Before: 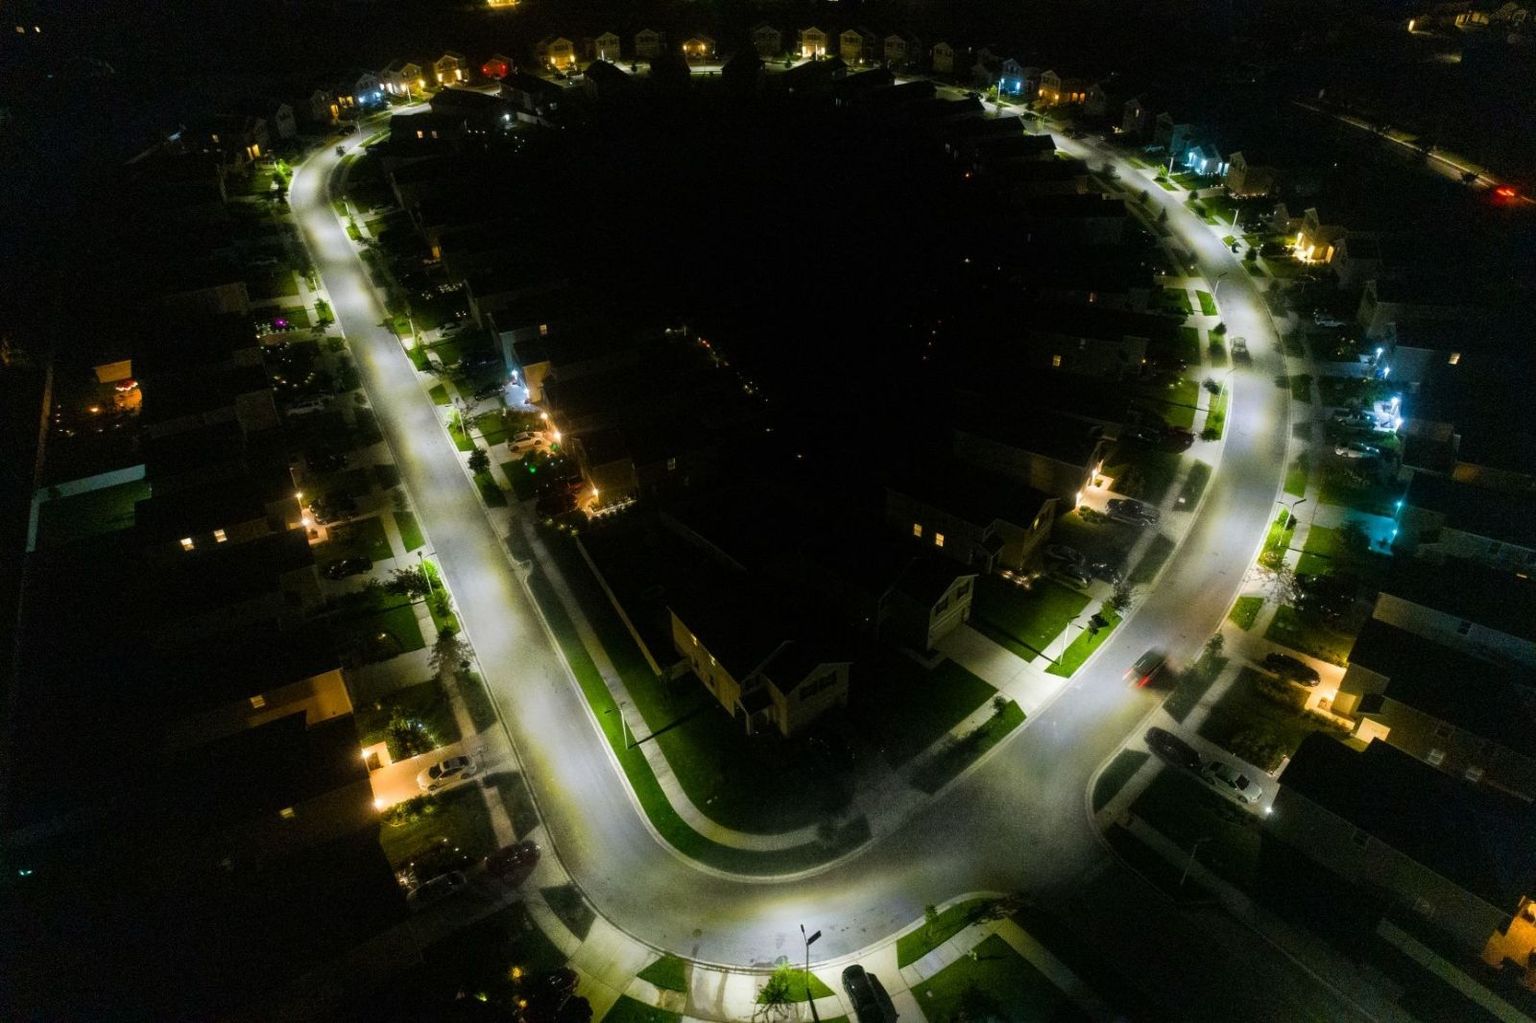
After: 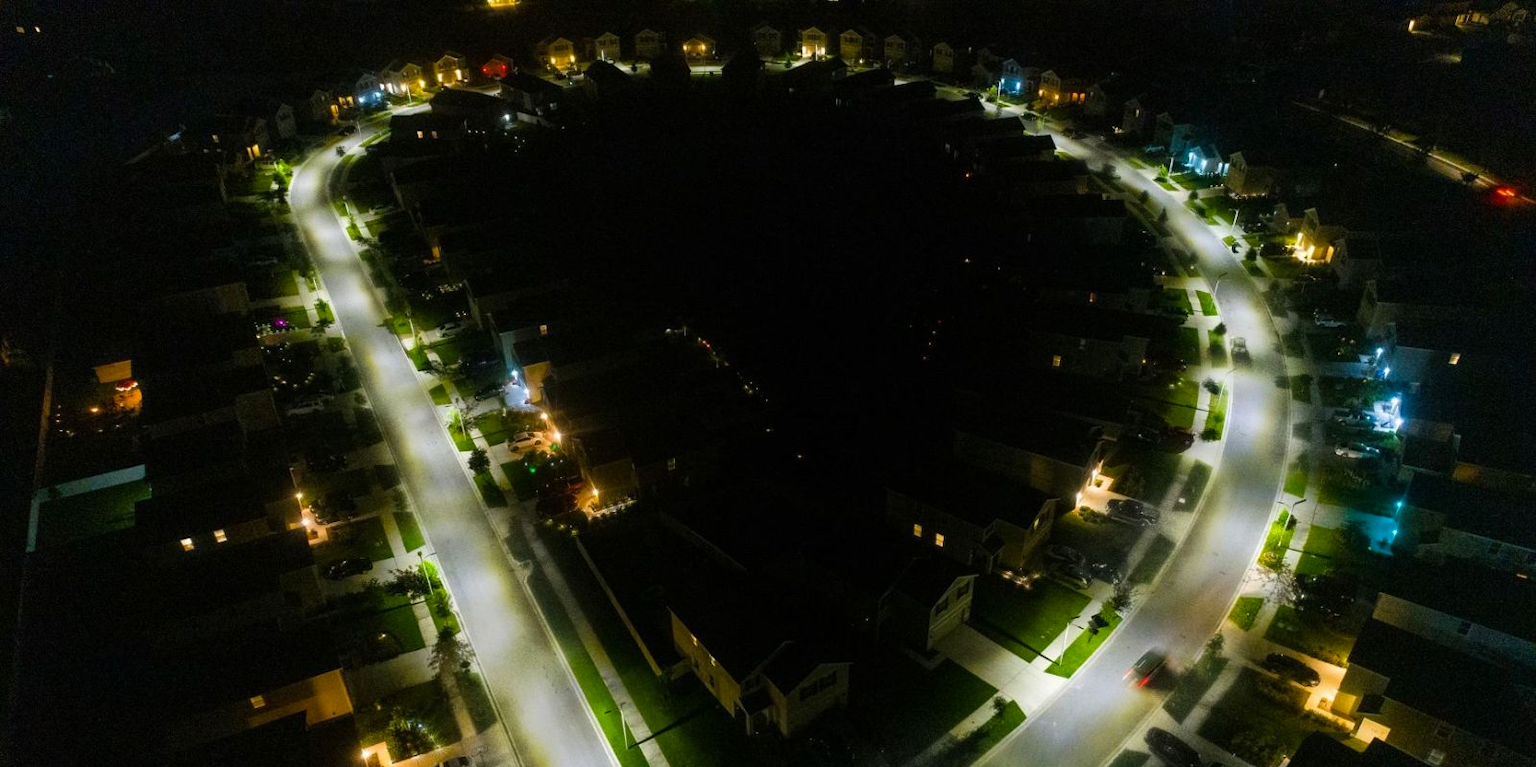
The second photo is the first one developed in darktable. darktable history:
color balance rgb: perceptual saturation grading › global saturation 10%
crop: bottom 24.988%
